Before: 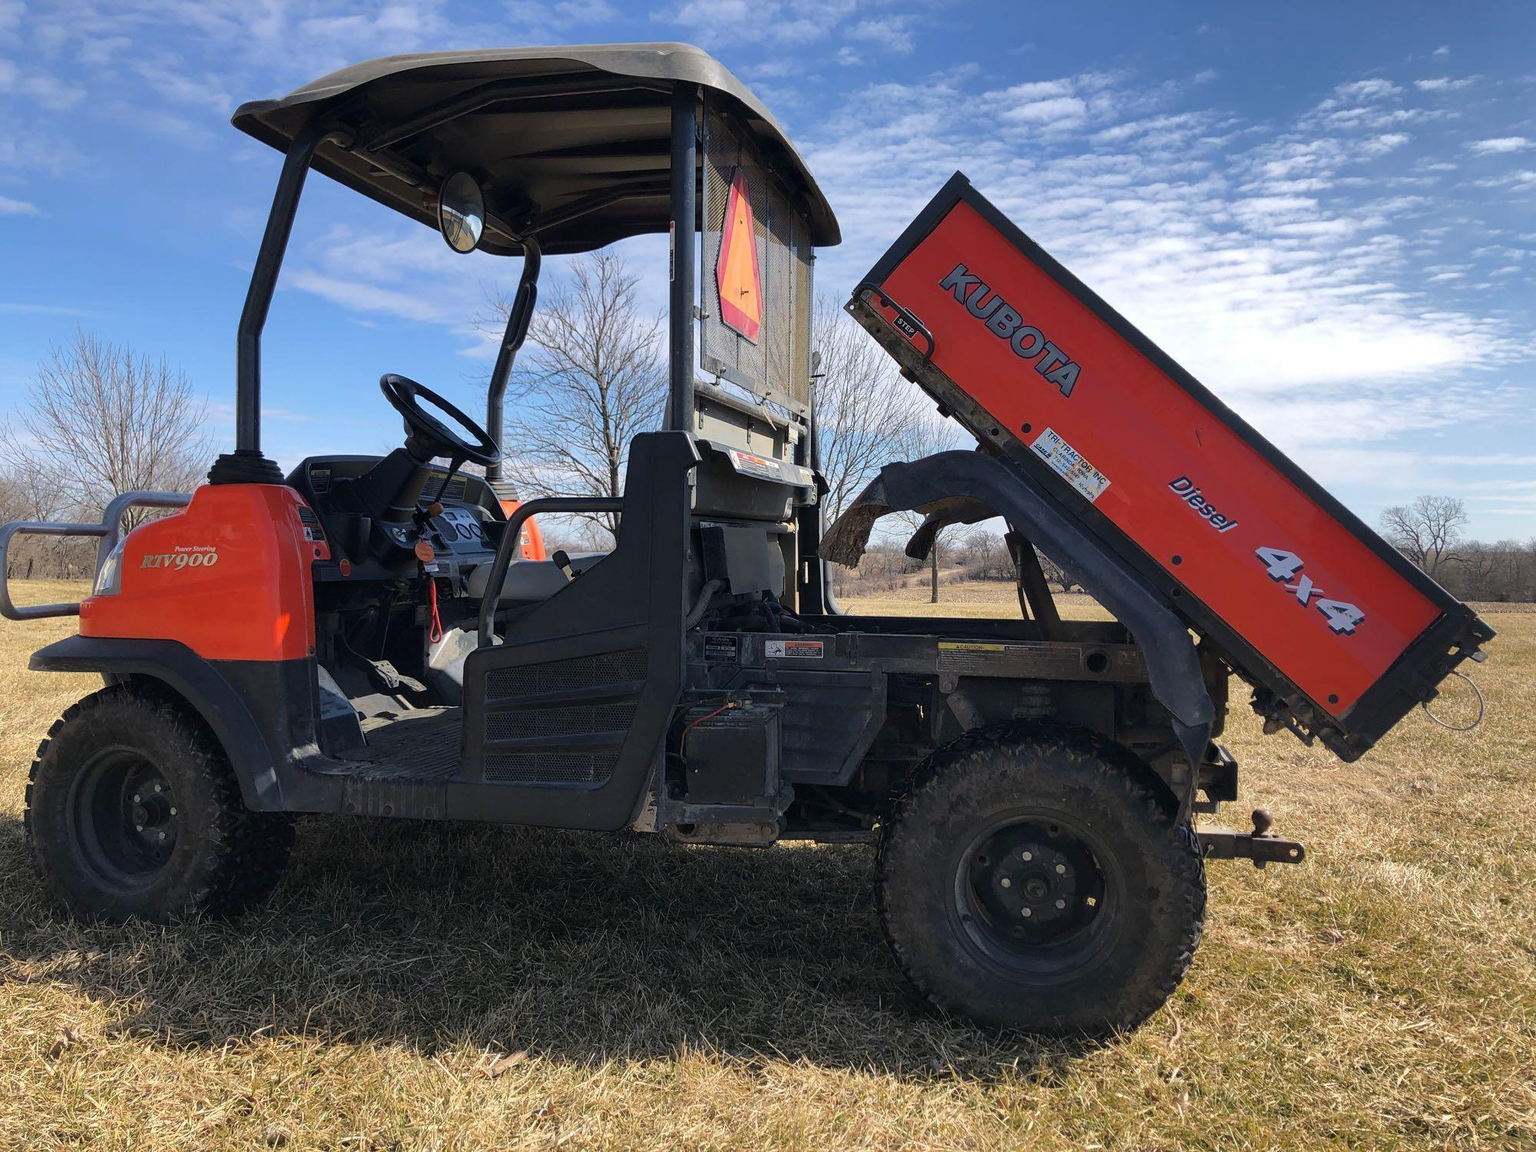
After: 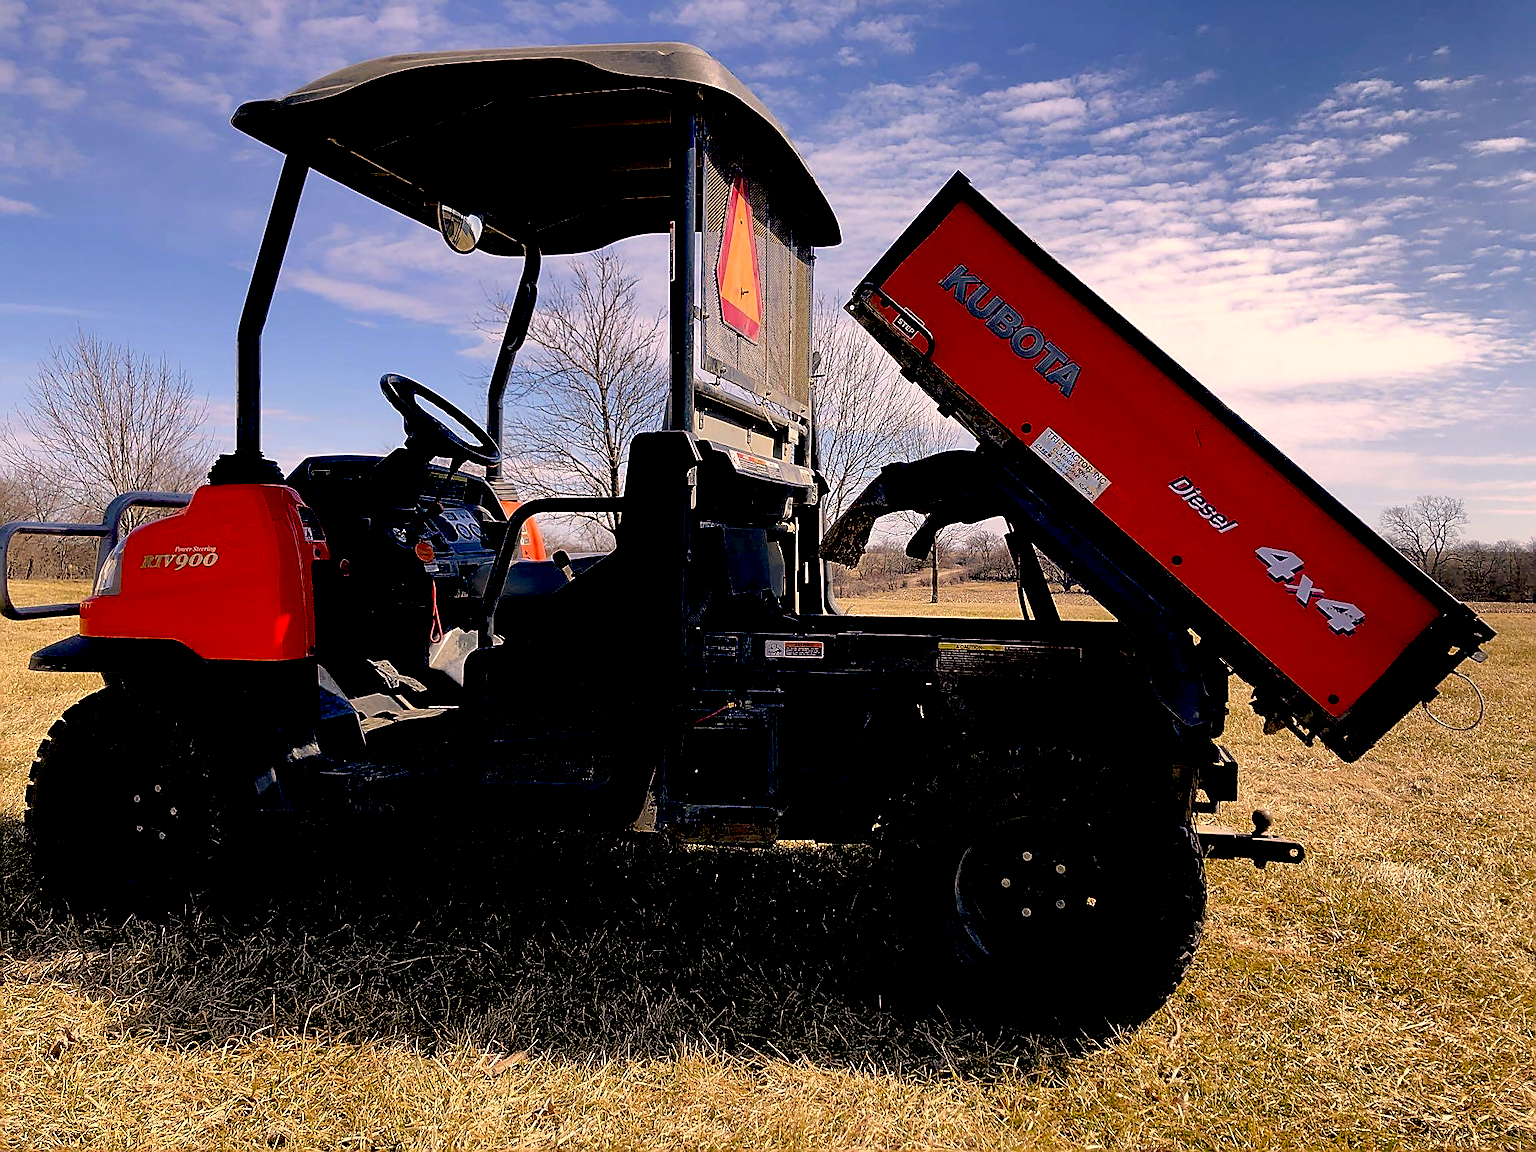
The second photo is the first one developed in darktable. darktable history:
exposure: black level correction 0.054, exposure -0.033 EV, compensate highlight preservation false
color correction: highlights a* 11.96, highlights b* 12.25
sharpen: radius 1.352, amount 1.252, threshold 0.84
